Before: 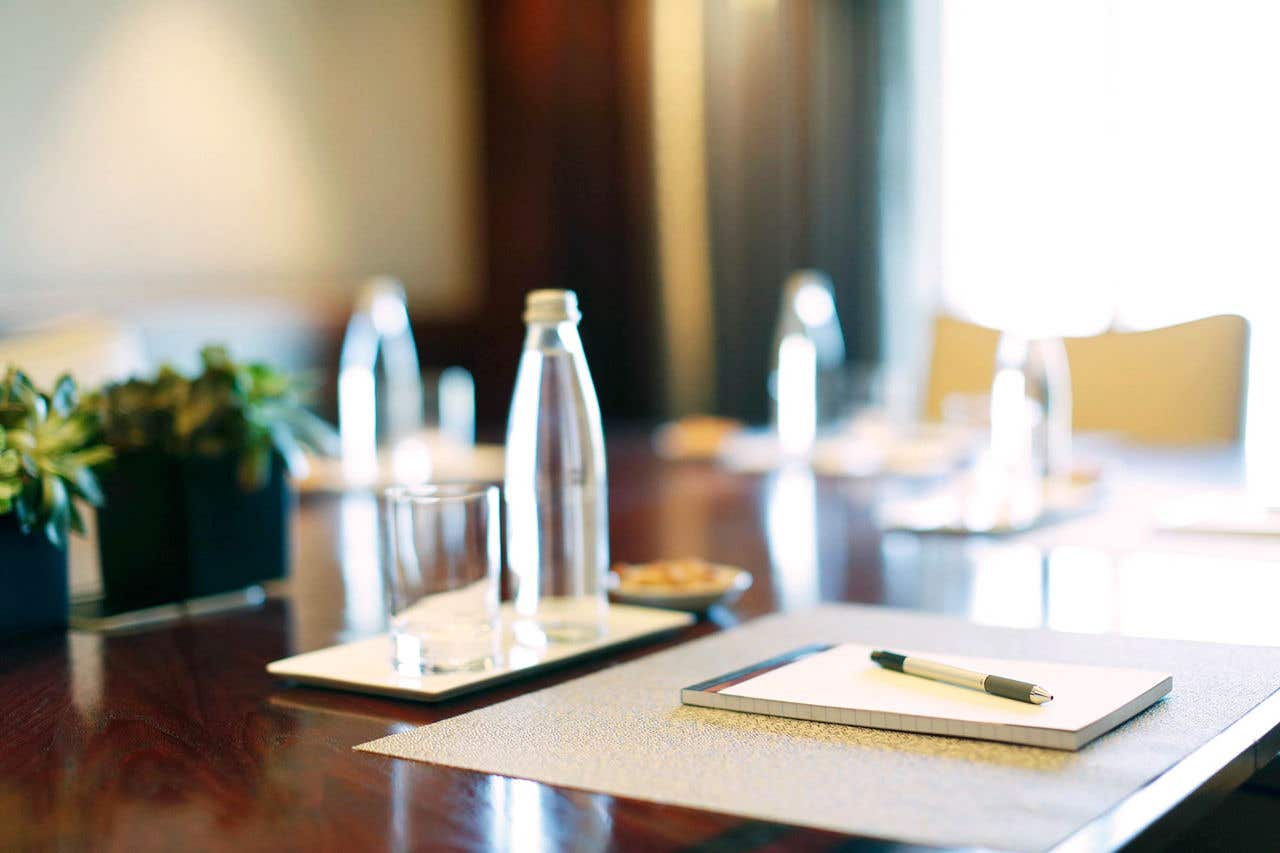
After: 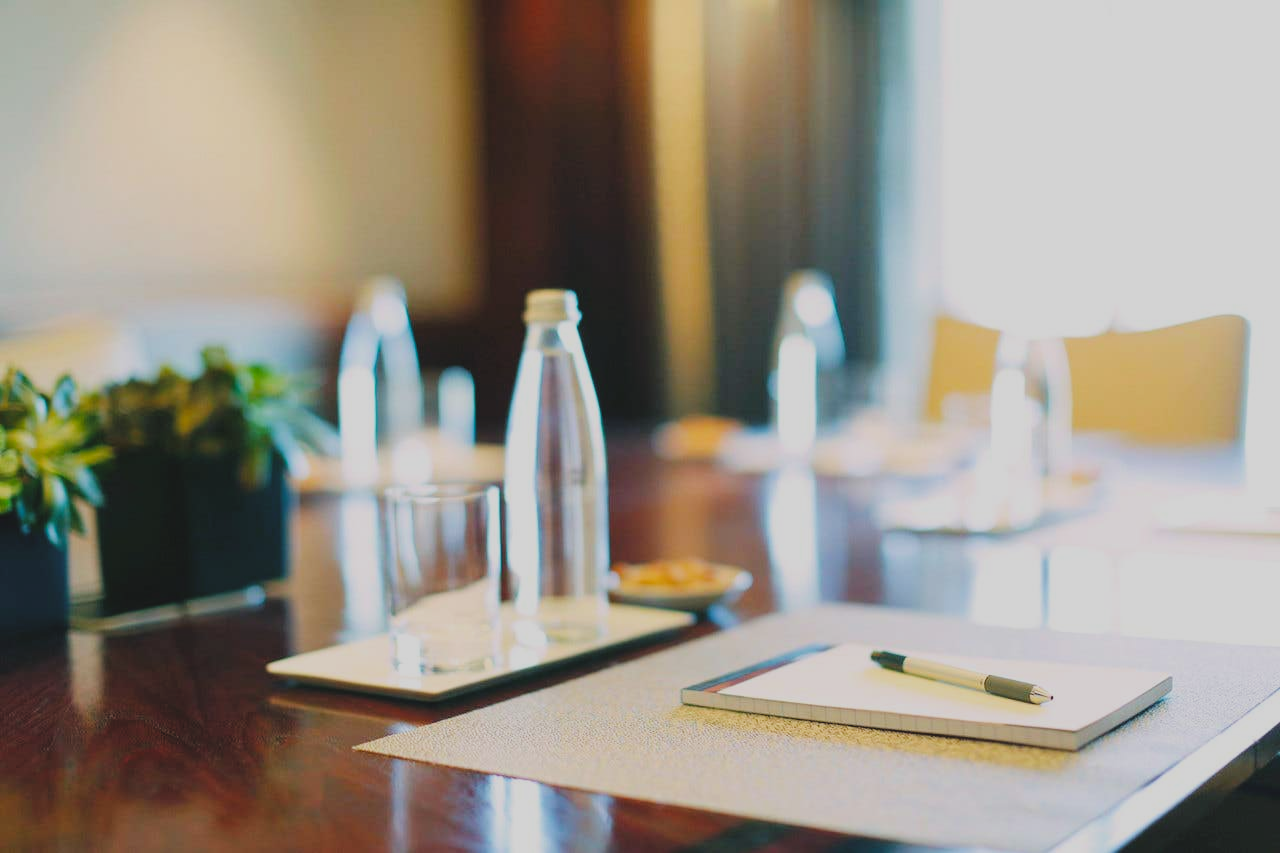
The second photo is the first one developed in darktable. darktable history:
color balance rgb: perceptual saturation grading › global saturation 20%, global vibrance 20%
color balance: lift [1.01, 1, 1, 1], gamma [1.097, 1, 1, 1], gain [0.85, 1, 1, 1]
filmic rgb: hardness 4.17
